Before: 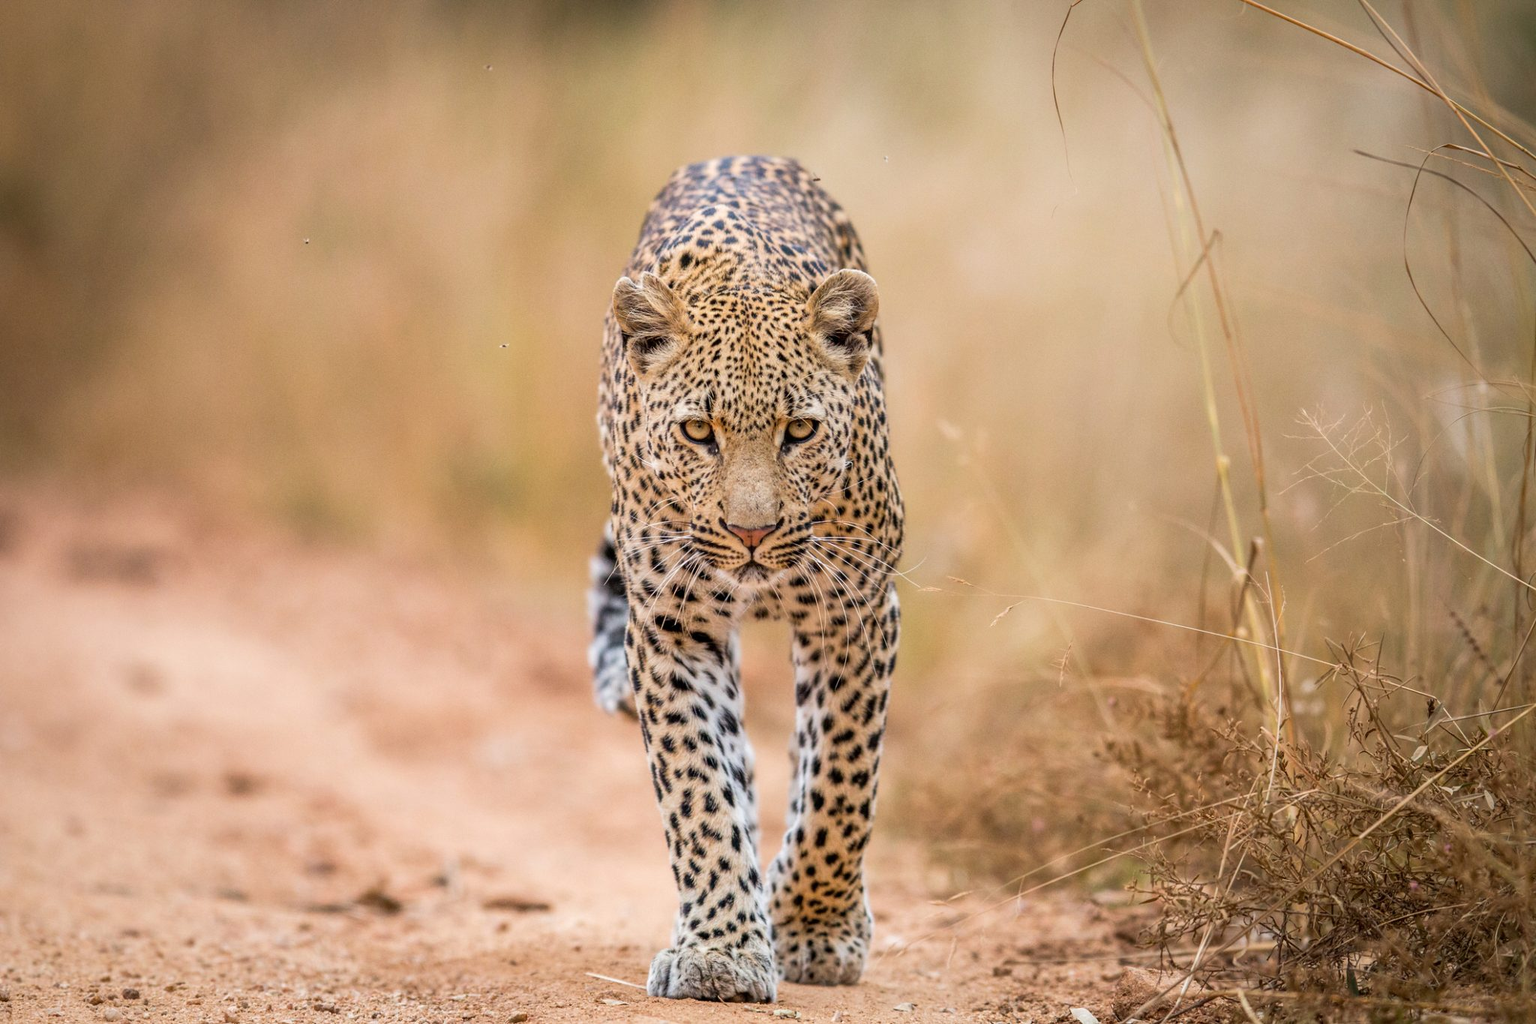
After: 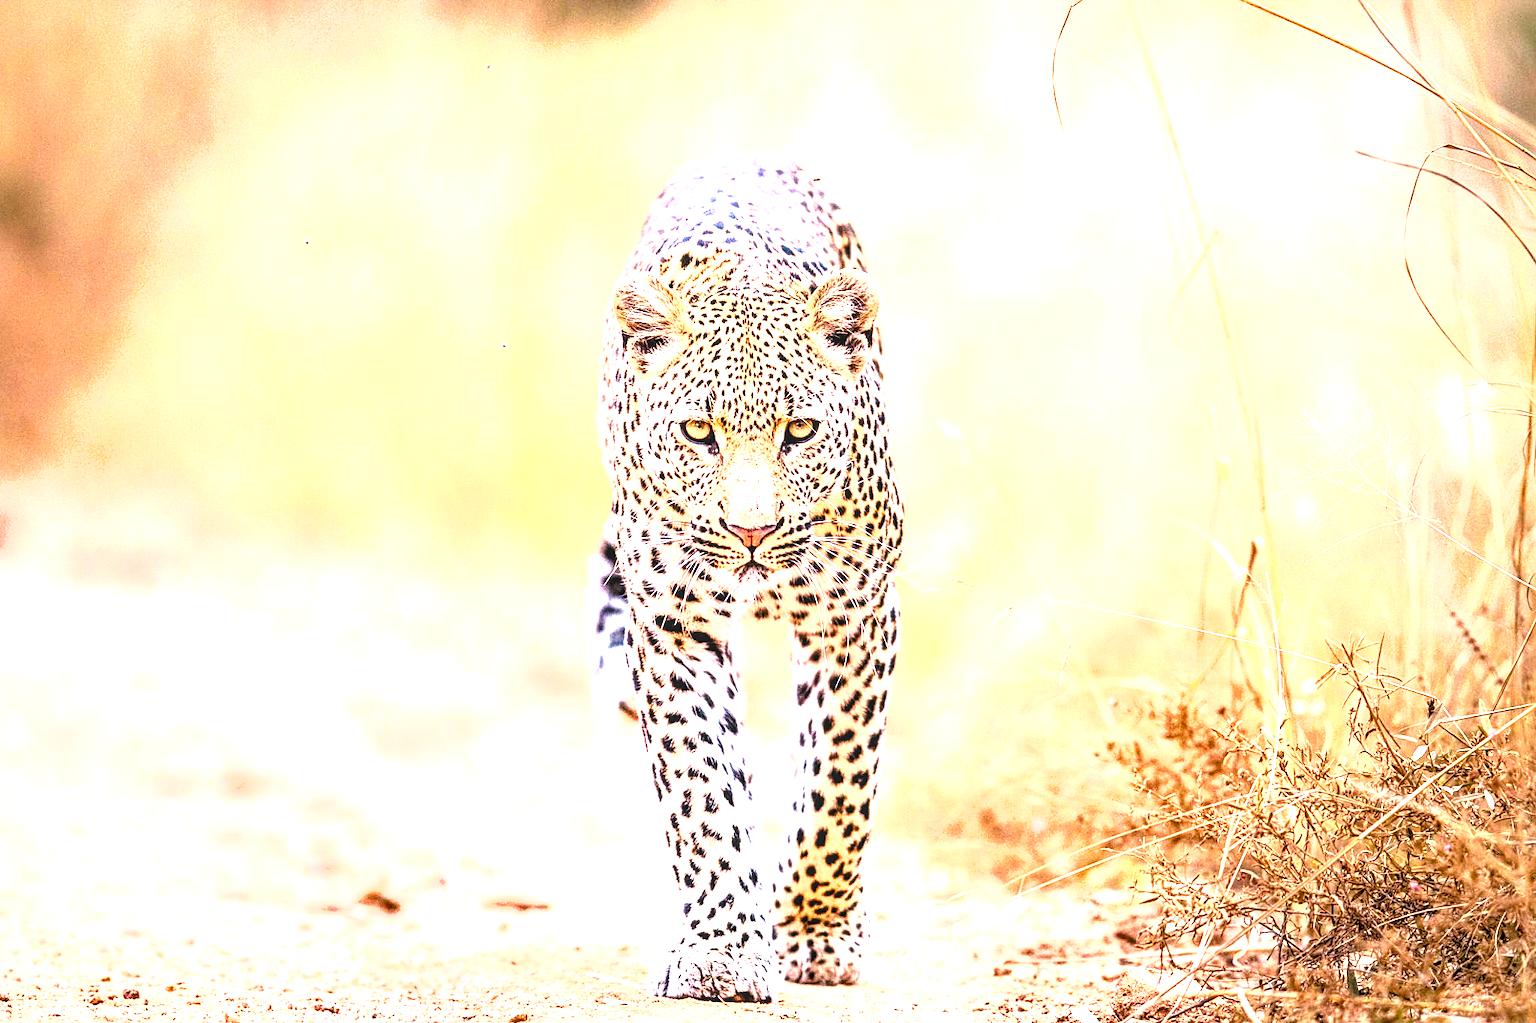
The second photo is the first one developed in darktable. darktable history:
exposure: exposure 2.207 EV, compensate highlight preservation false
contrast brightness saturation: saturation 0.13
color balance: contrast -0.5%
white balance: red 1.066, blue 1.119
rgb levels: levels [[0.029, 0.461, 0.922], [0, 0.5, 1], [0, 0.5, 1]]
local contrast: on, module defaults
shadows and highlights: shadows 32, highlights -32, soften with gaussian
sharpen: on, module defaults
